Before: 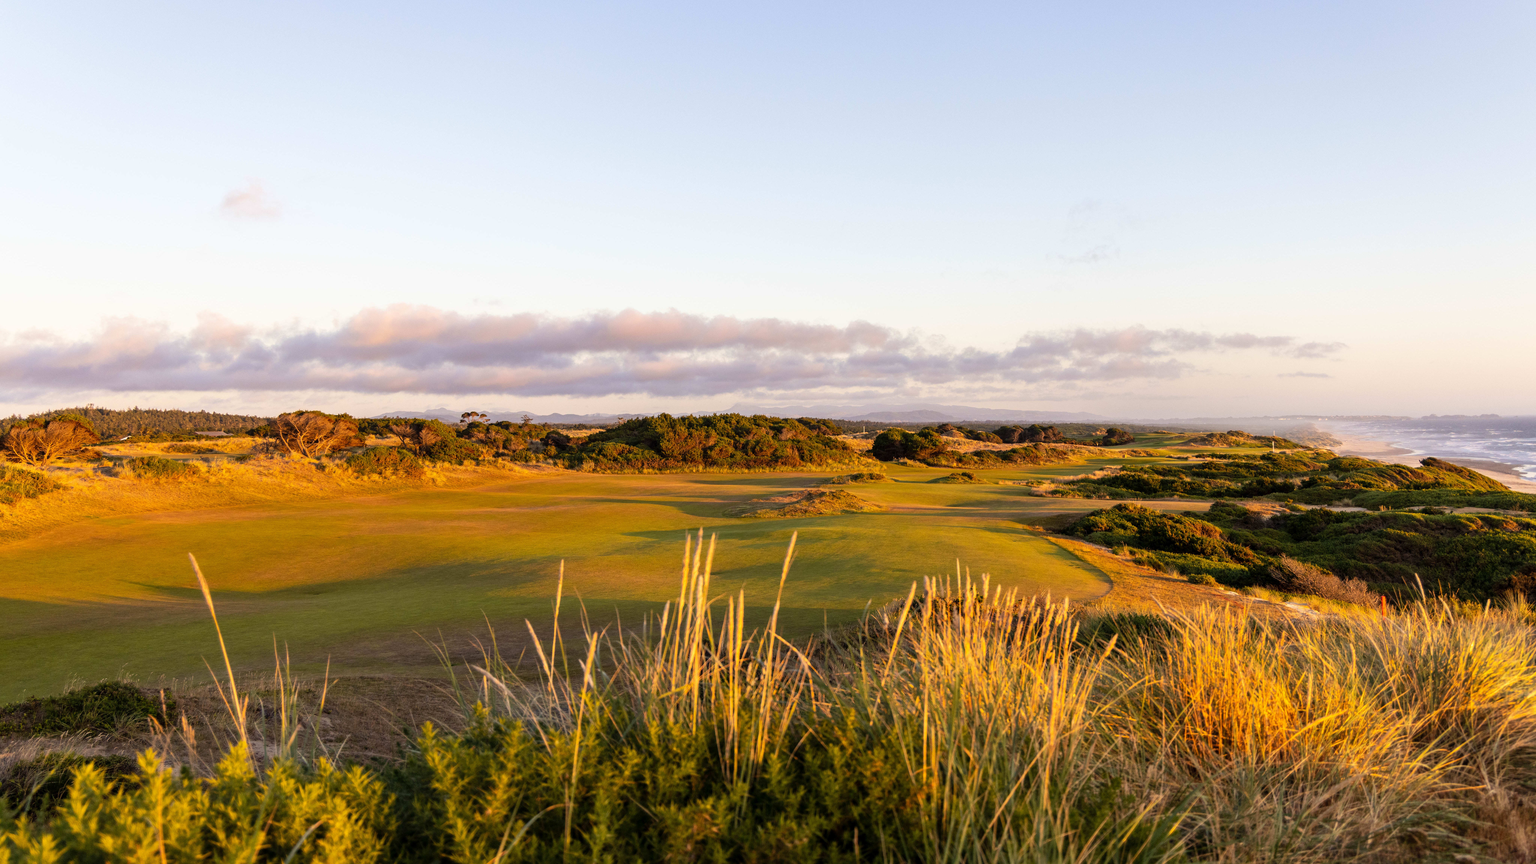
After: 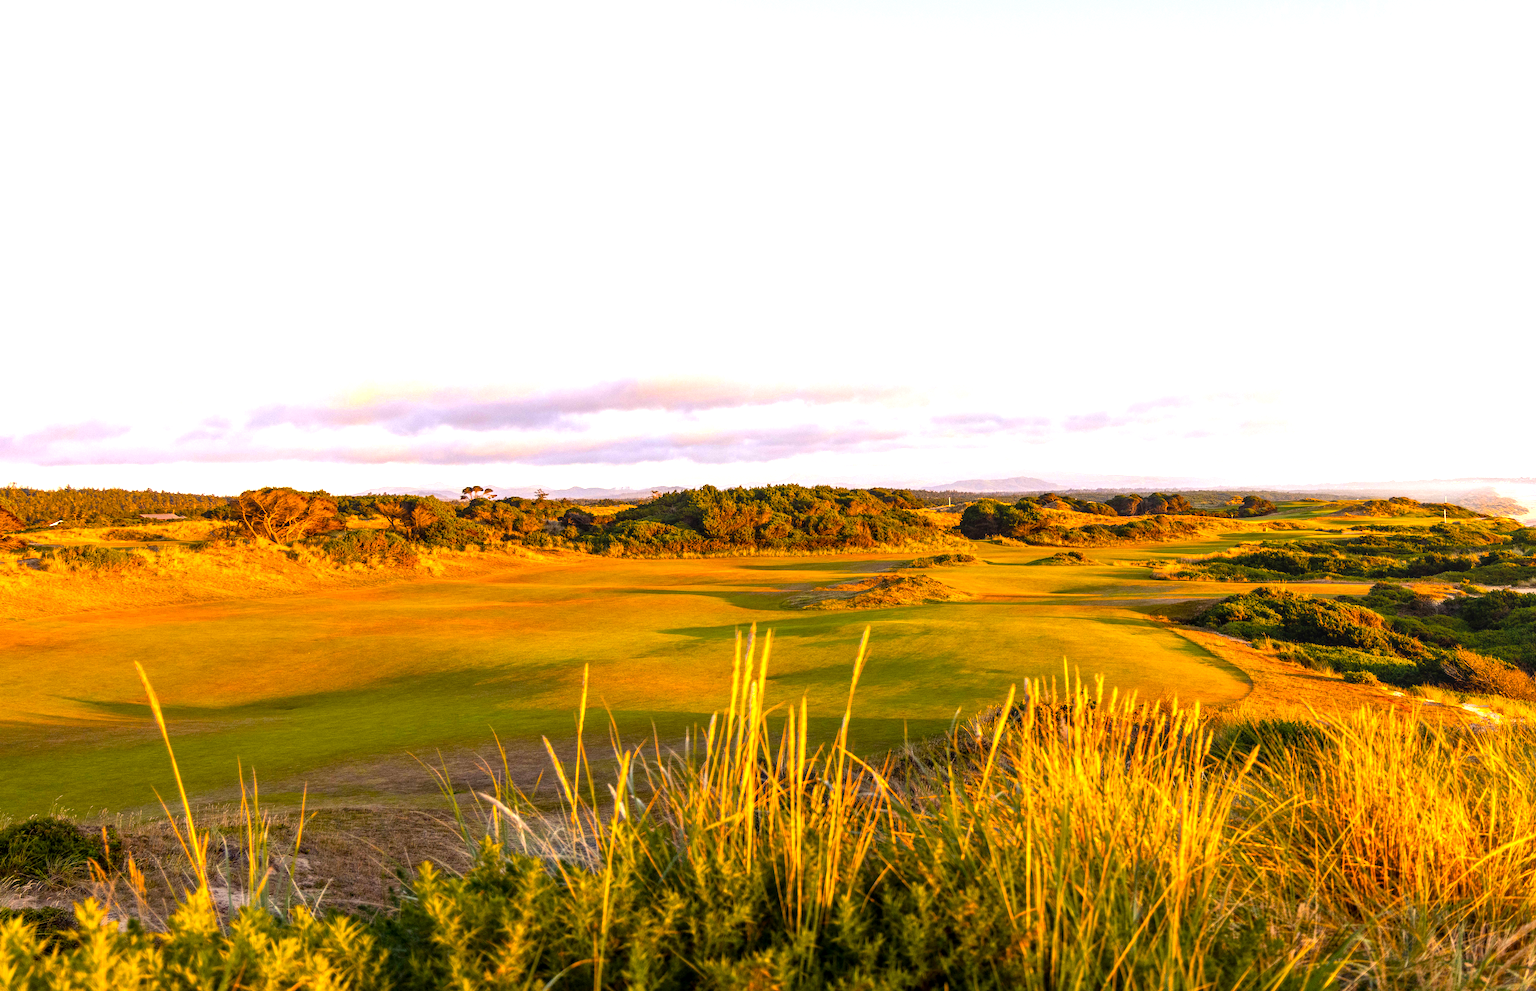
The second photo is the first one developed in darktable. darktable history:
color balance rgb: highlights gain › luminance 14.742%, perceptual saturation grading › global saturation 24.996%, global vibrance 16.384%, saturation formula JzAzBz (2021)
exposure: black level correction 0, exposure 0.841 EV, compensate exposure bias true, compensate highlight preservation false
crop and rotate: angle 0.735°, left 4.179%, top 0.565%, right 11.307%, bottom 2.489%
local contrast: on, module defaults
